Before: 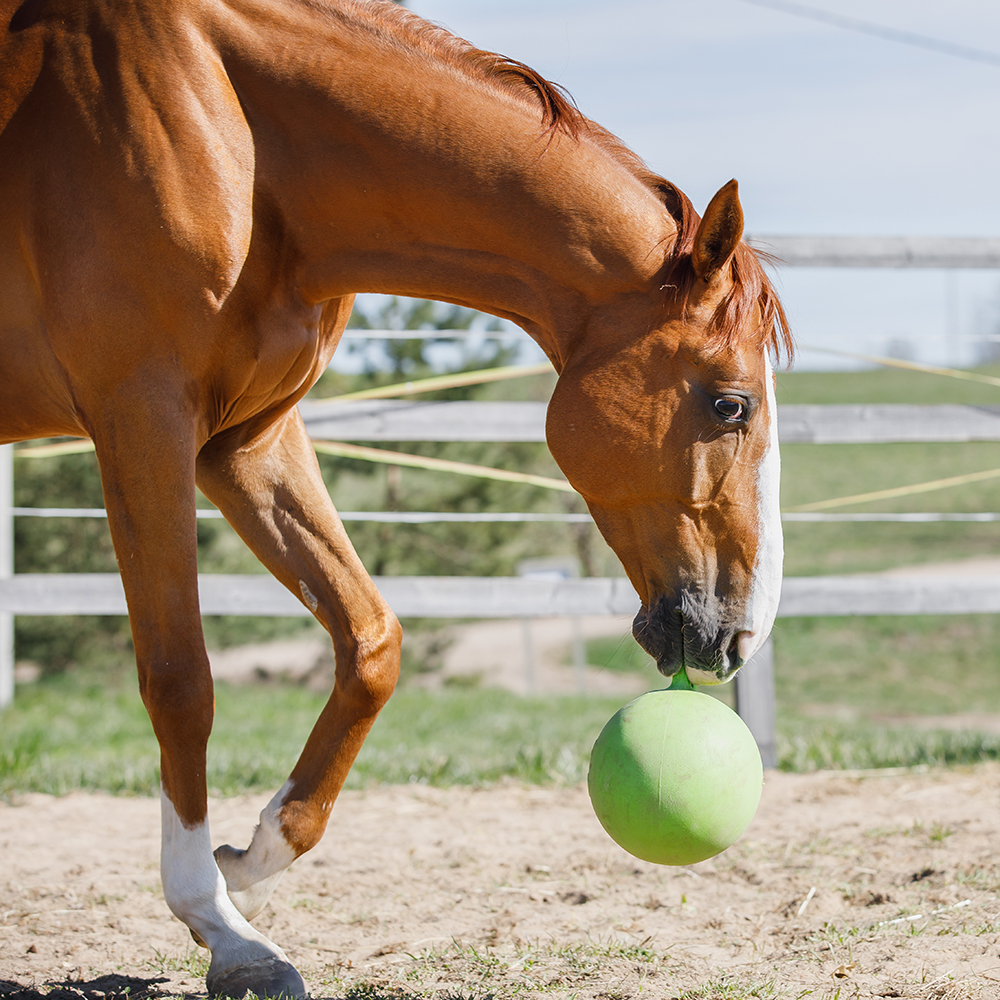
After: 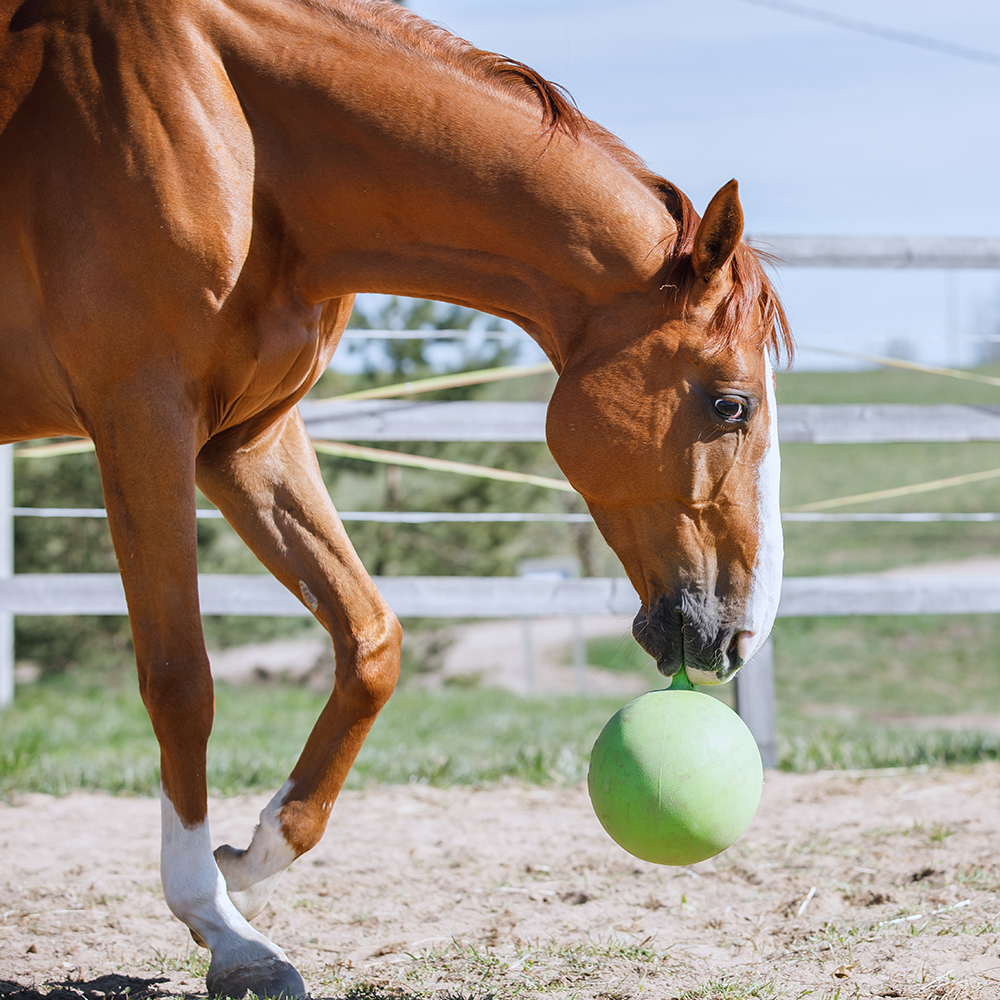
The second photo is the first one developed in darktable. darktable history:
color correction: highlights a* -0.634, highlights b* -8.89
local contrast: mode bilateral grid, contrast 15, coarseness 36, detail 105%, midtone range 0.2
